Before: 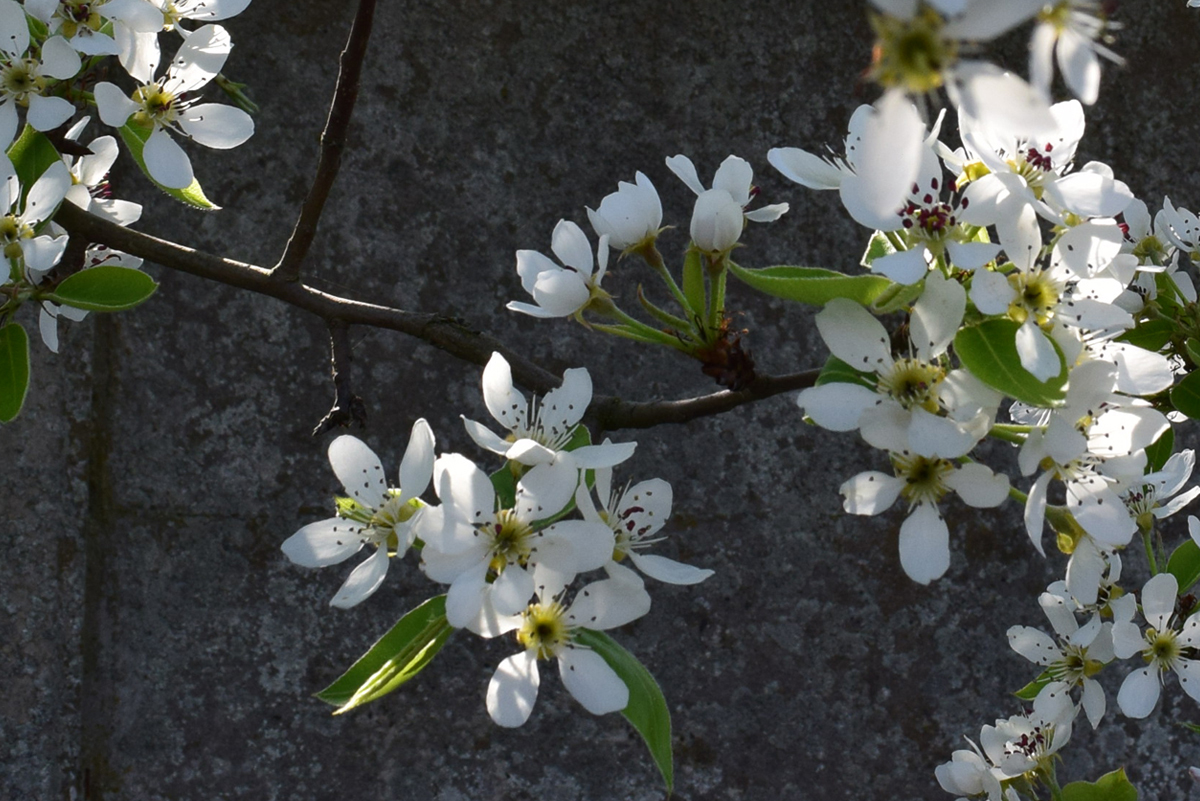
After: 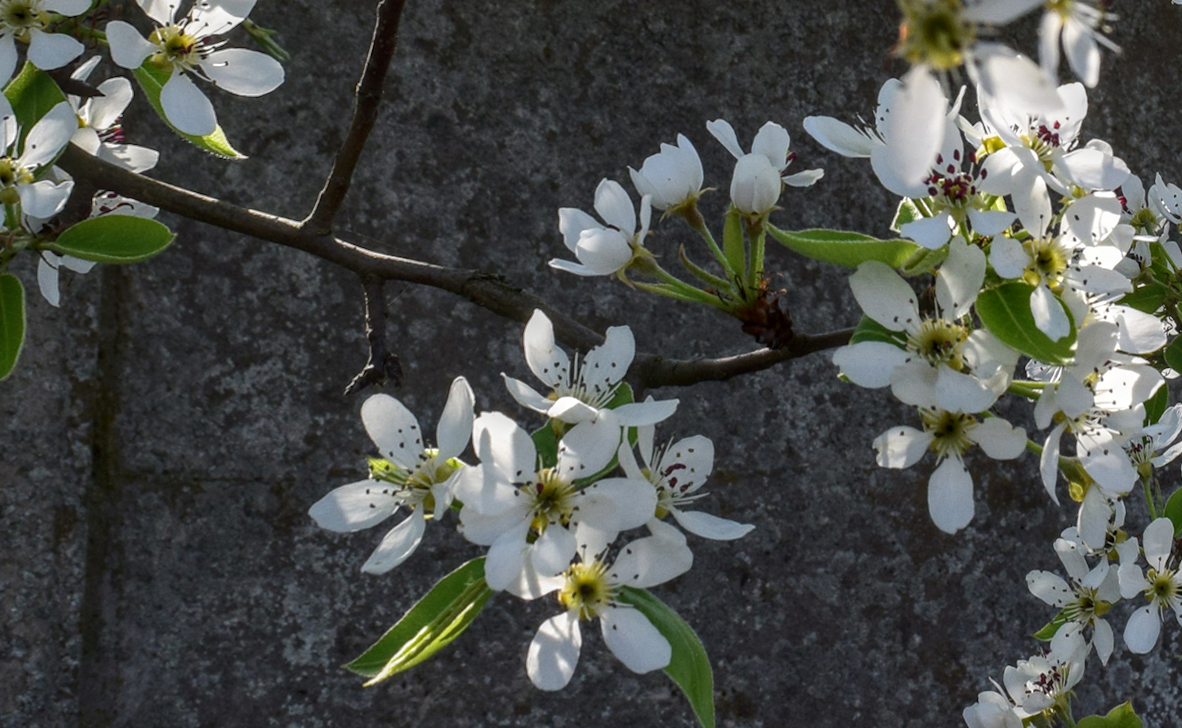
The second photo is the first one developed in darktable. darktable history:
rotate and perspective: rotation -0.013°, lens shift (vertical) -0.027, lens shift (horizontal) 0.178, crop left 0.016, crop right 0.989, crop top 0.082, crop bottom 0.918
tone equalizer: on, module defaults
local contrast: highlights 0%, shadows 0%, detail 133%
